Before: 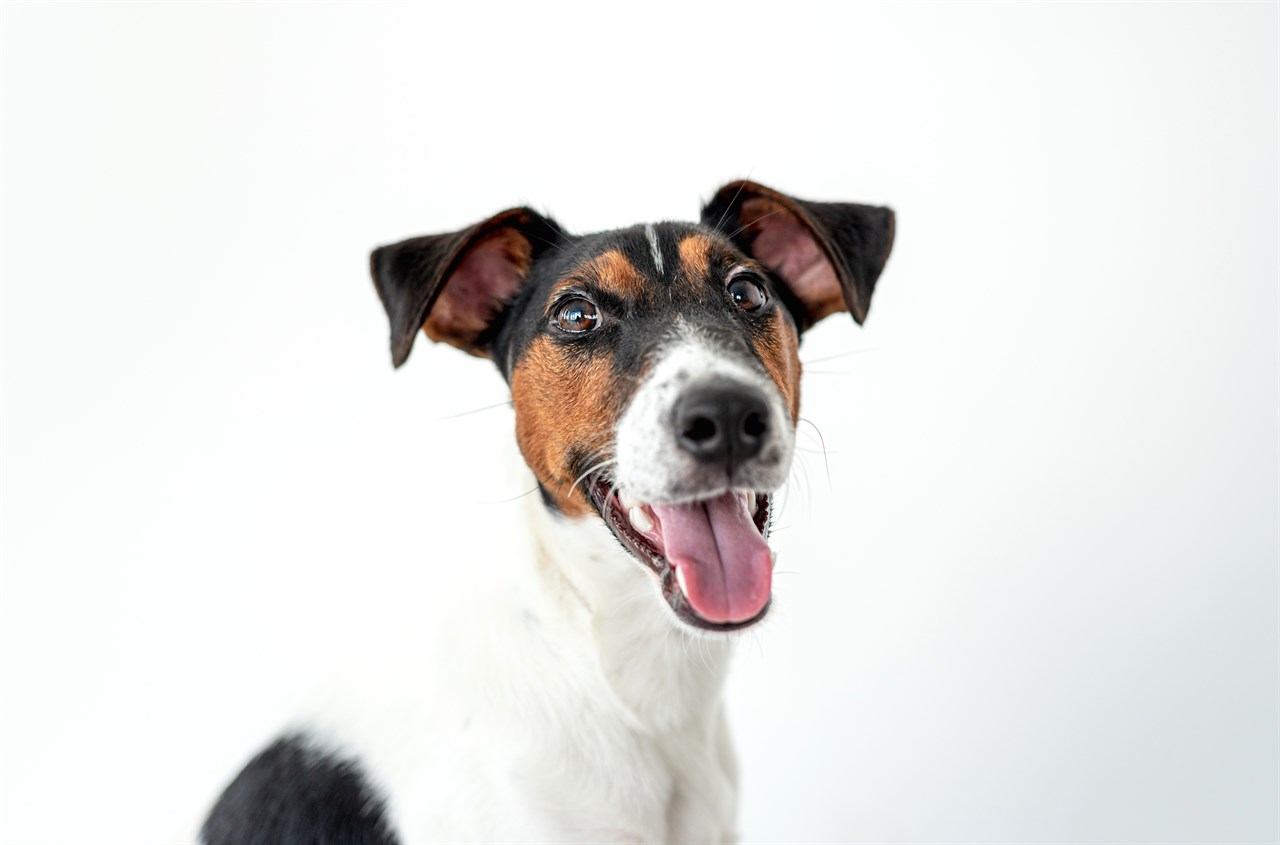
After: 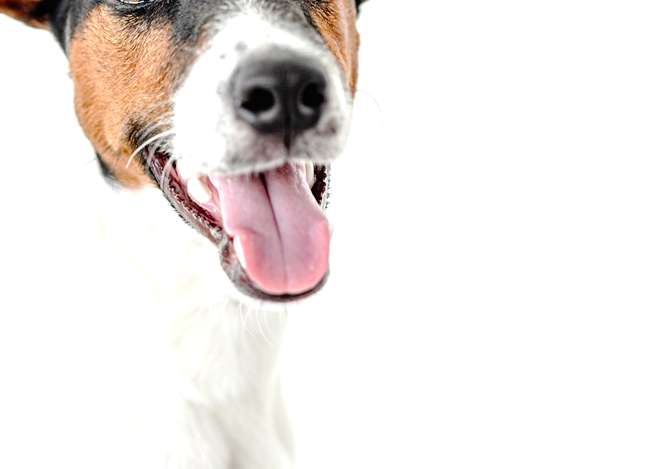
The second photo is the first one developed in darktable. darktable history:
exposure: black level correction 0, exposure 0.499 EV, compensate highlight preservation false
tone curve: curves: ch0 [(0, 0) (0.003, 0.001) (0.011, 0.008) (0.025, 0.015) (0.044, 0.025) (0.069, 0.037) (0.1, 0.056) (0.136, 0.091) (0.177, 0.157) (0.224, 0.231) (0.277, 0.319) (0.335, 0.4) (0.399, 0.493) (0.468, 0.571) (0.543, 0.645) (0.623, 0.706) (0.709, 0.77) (0.801, 0.838) (0.898, 0.918) (1, 1)], preserve colors none
crop: left 34.609%, top 38.941%, right 13.855%, bottom 5.486%
